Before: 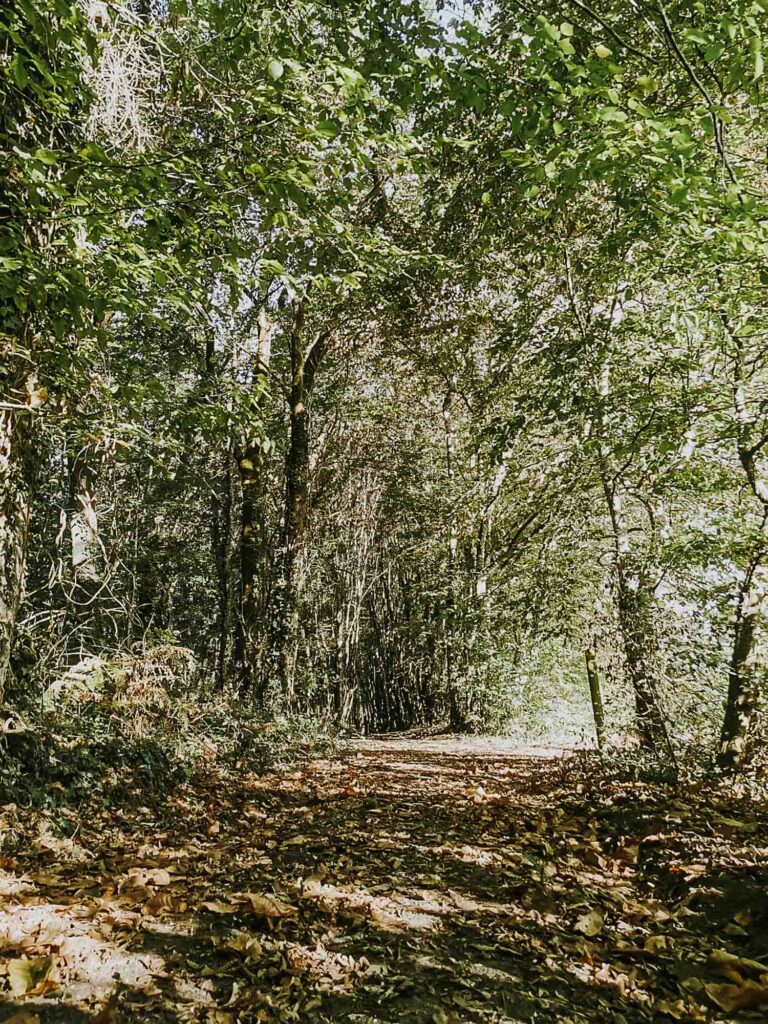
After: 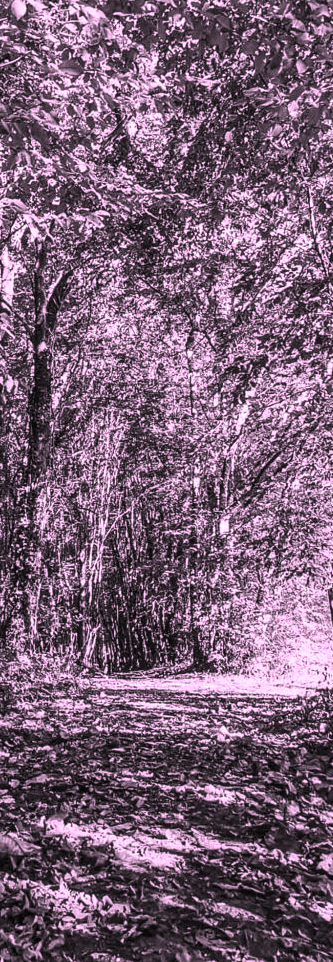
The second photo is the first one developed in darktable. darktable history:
crop: left 33.529%, top 6.027%, right 23.065%
exposure: black level correction -0.002, exposure 0.534 EV, compensate highlight preservation false
color calibration: output gray [0.253, 0.26, 0.487, 0], gray › normalize channels true, x 0.37, y 0.382, temperature 4318.46 K, gamut compression 0.001
local contrast: on, module defaults
color correction: highlights a* 19.33, highlights b* -11.26, saturation 1.7
tone equalizer: on, module defaults
